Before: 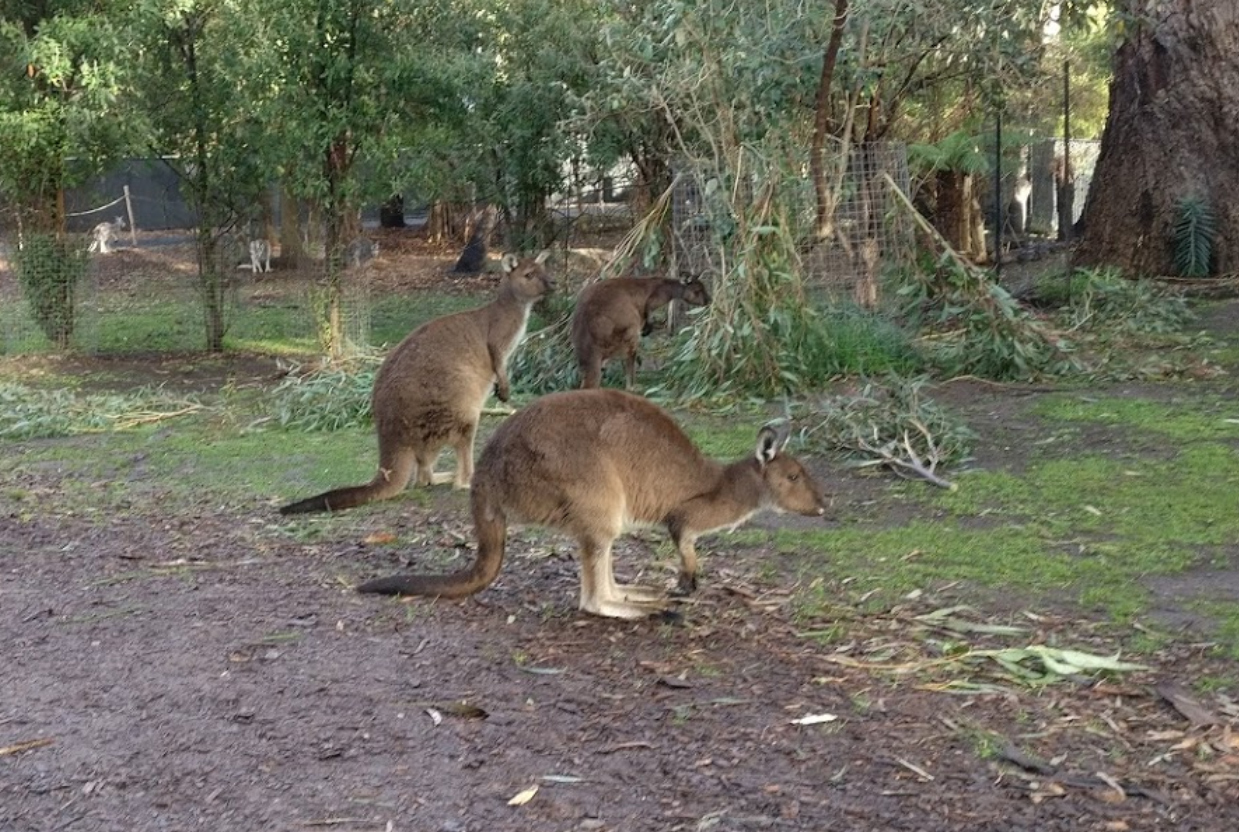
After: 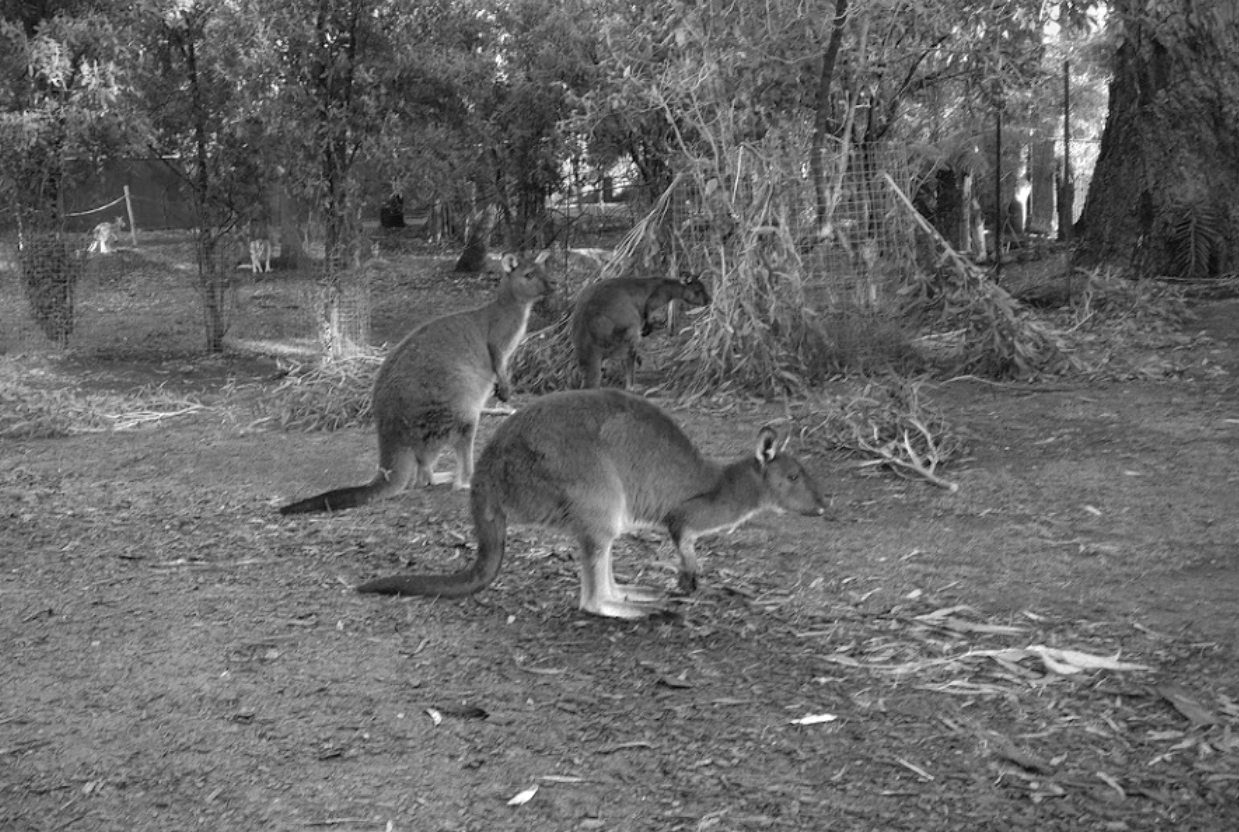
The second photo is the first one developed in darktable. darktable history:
color zones: curves: ch0 [(0.002, 0.593) (0.143, 0.417) (0.285, 0.541) (0.455, 0.289) (0.608, 0.327) (0.727, 0.283) (0.869, 0.571) (1, 0.603)]; ch1 [(0, 0) (0.143, 0) (0.286, 0) (0.429, 0) (0.571, 0) (0.714, 0) (0.857, 0)], mix 100.87%
vignetting: fall-off radius 60.96%
